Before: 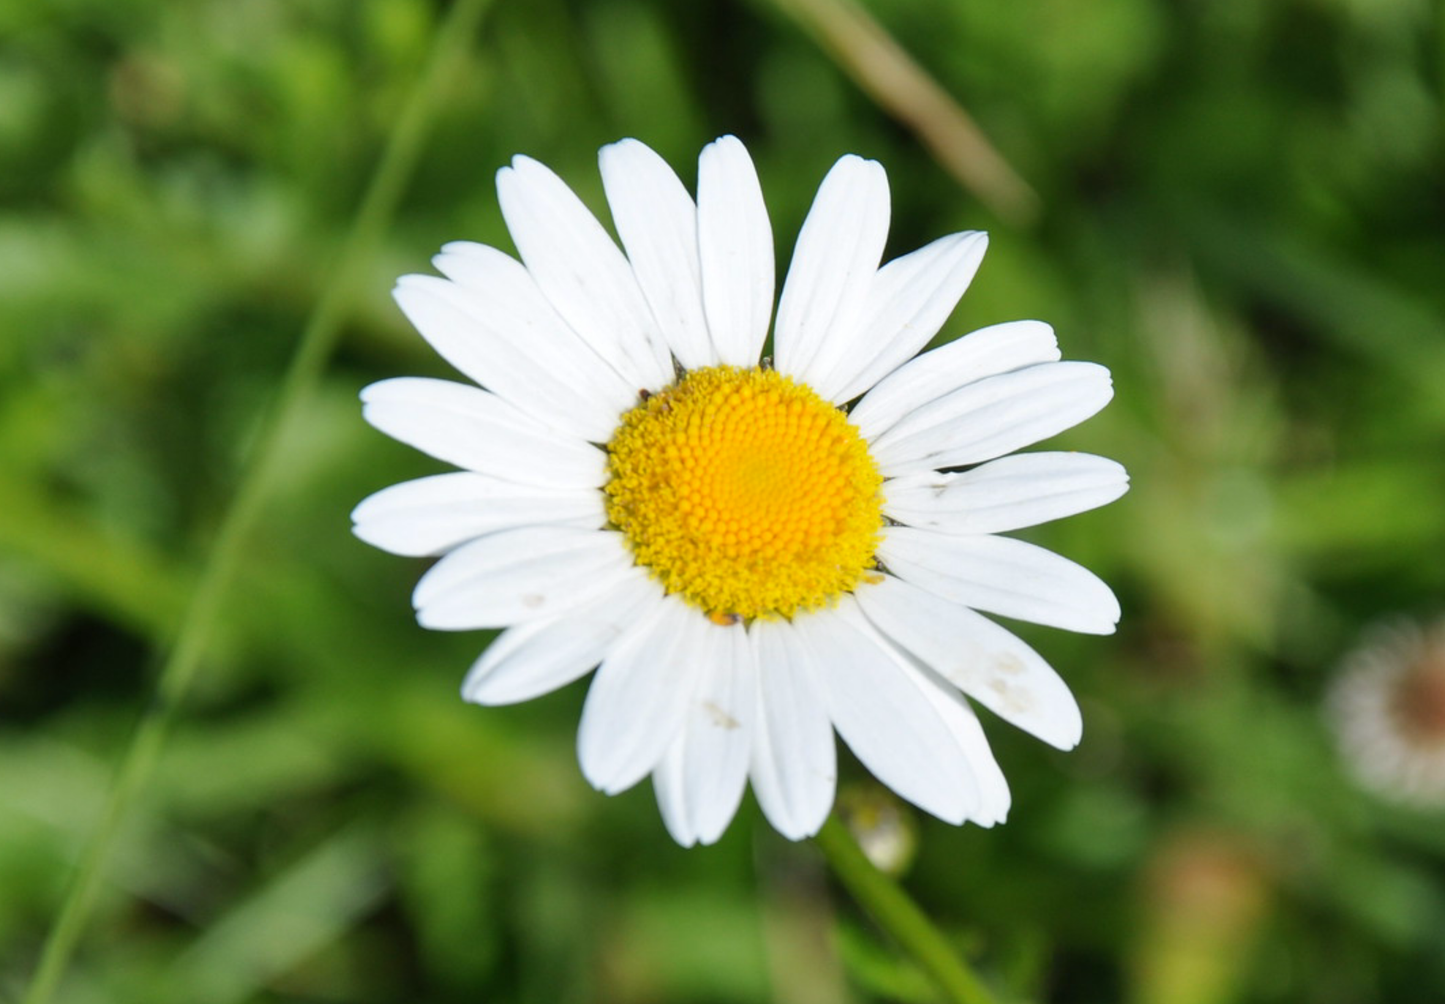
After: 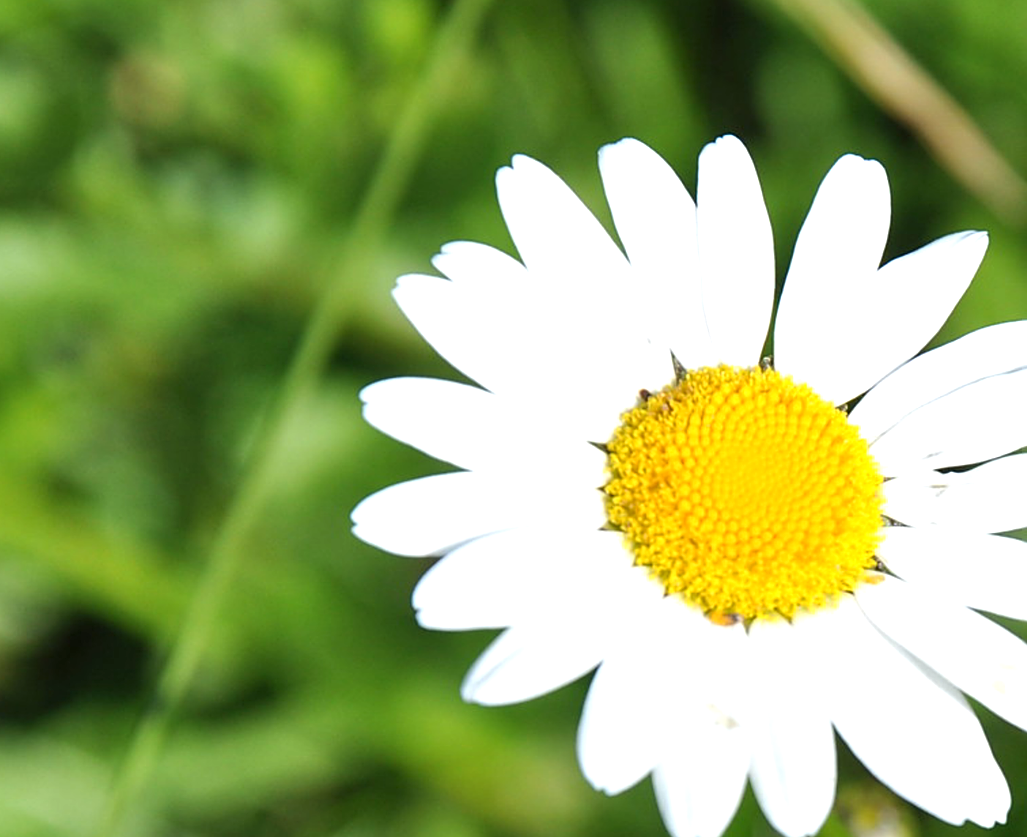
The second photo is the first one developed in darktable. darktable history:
exposure: exposure 0.6 EV, compensate highlight preservation false
crop: right 28.885%, bottom 16.626%
sharpen: on, module defaults
